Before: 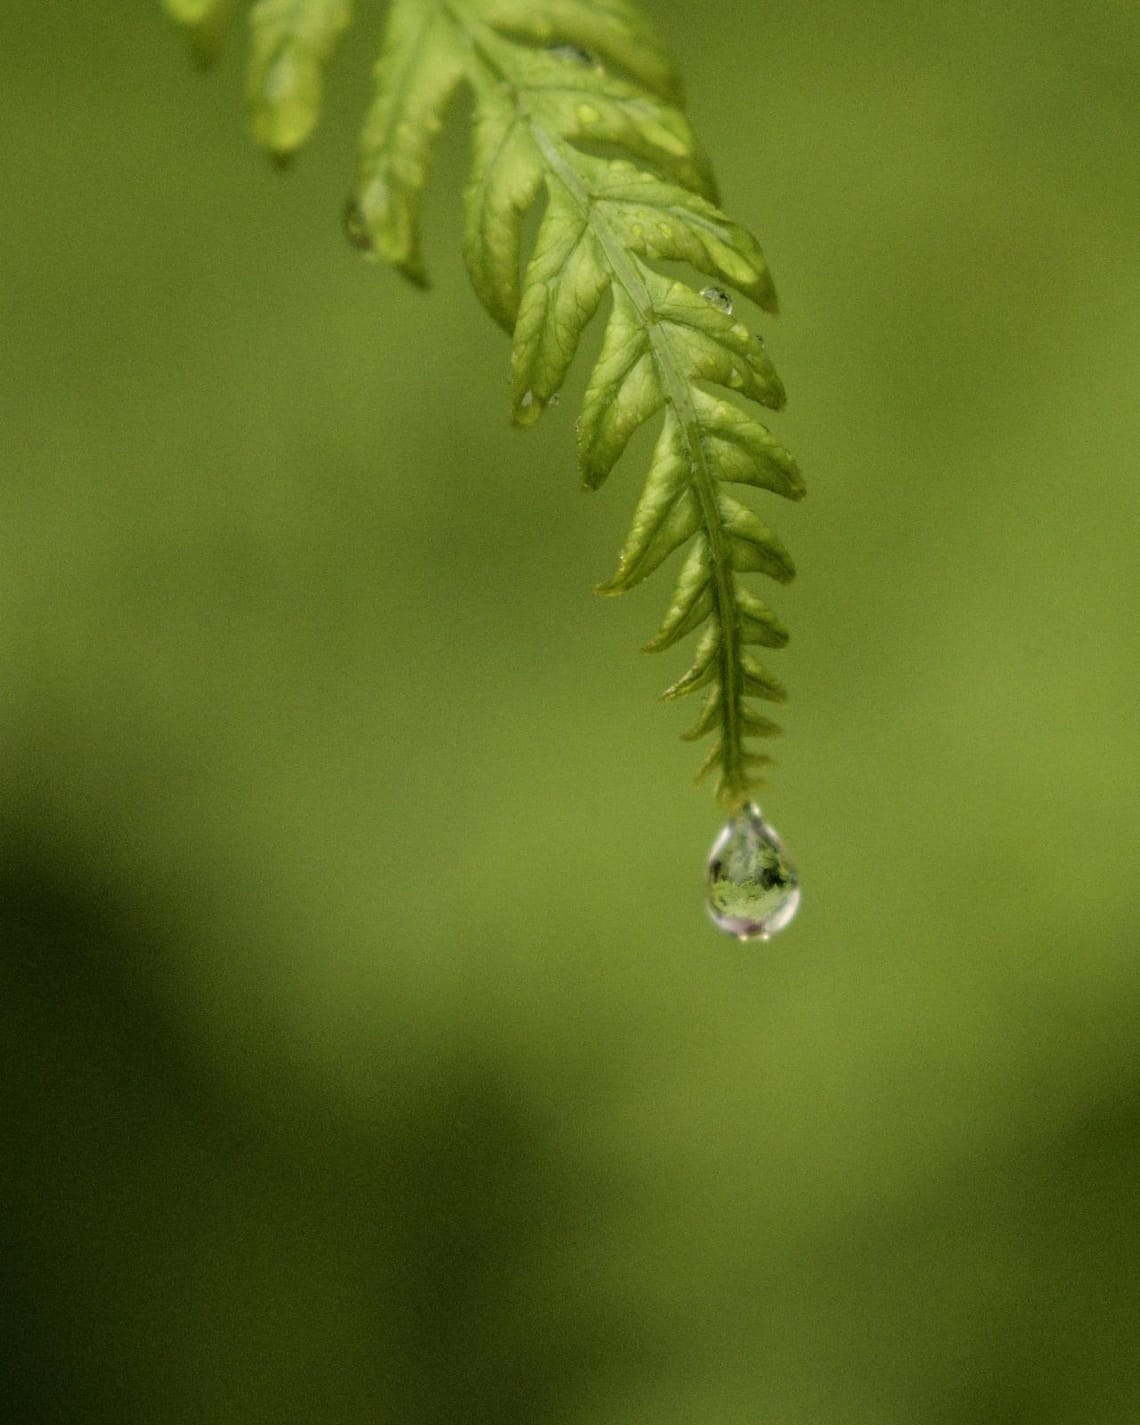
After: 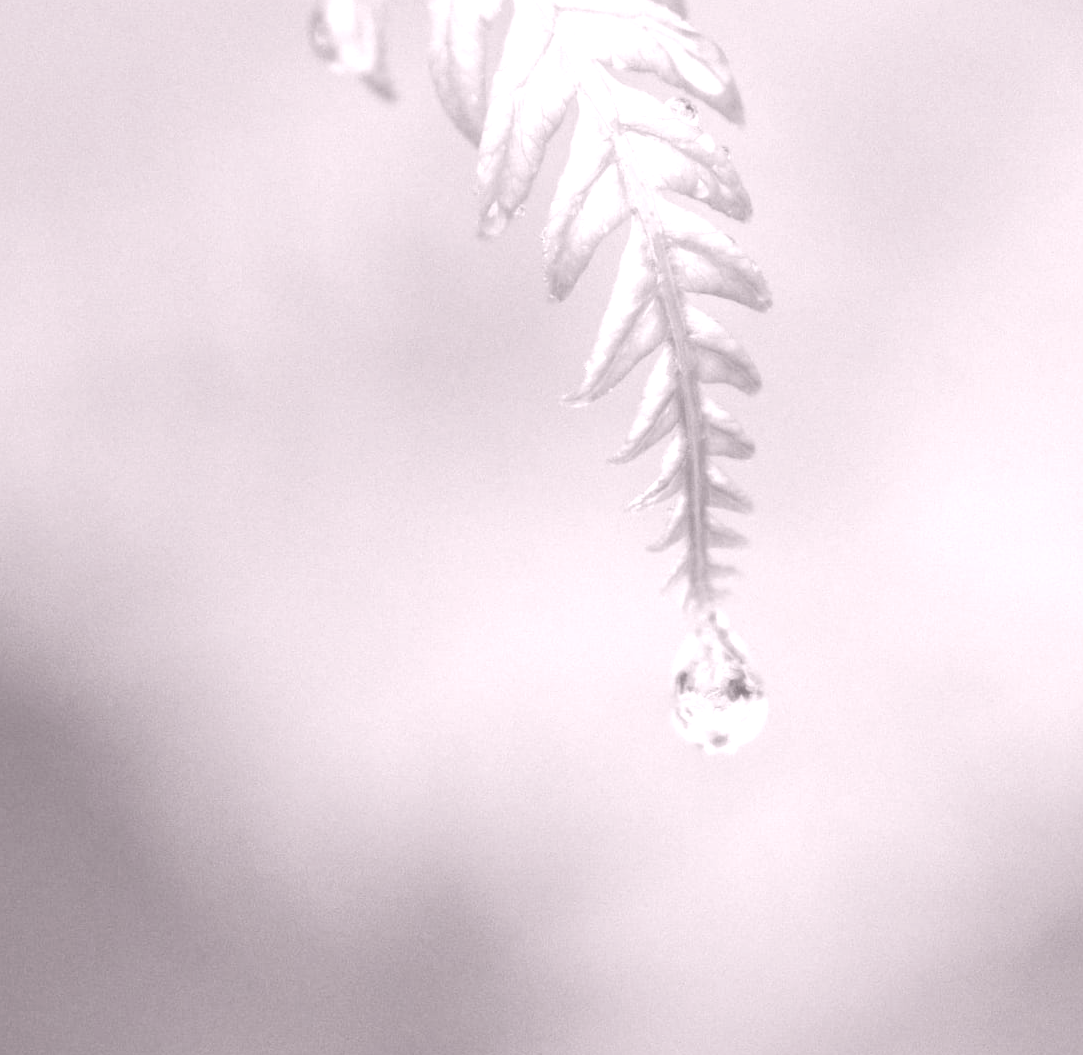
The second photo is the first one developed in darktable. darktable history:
crop and rotate: left 2.991%, top 13.302%, right 1.981%, bottom 12.636%
colorize: hue 25.2°, saturation 83%, source mix 82%, lightness 79%, version 1
